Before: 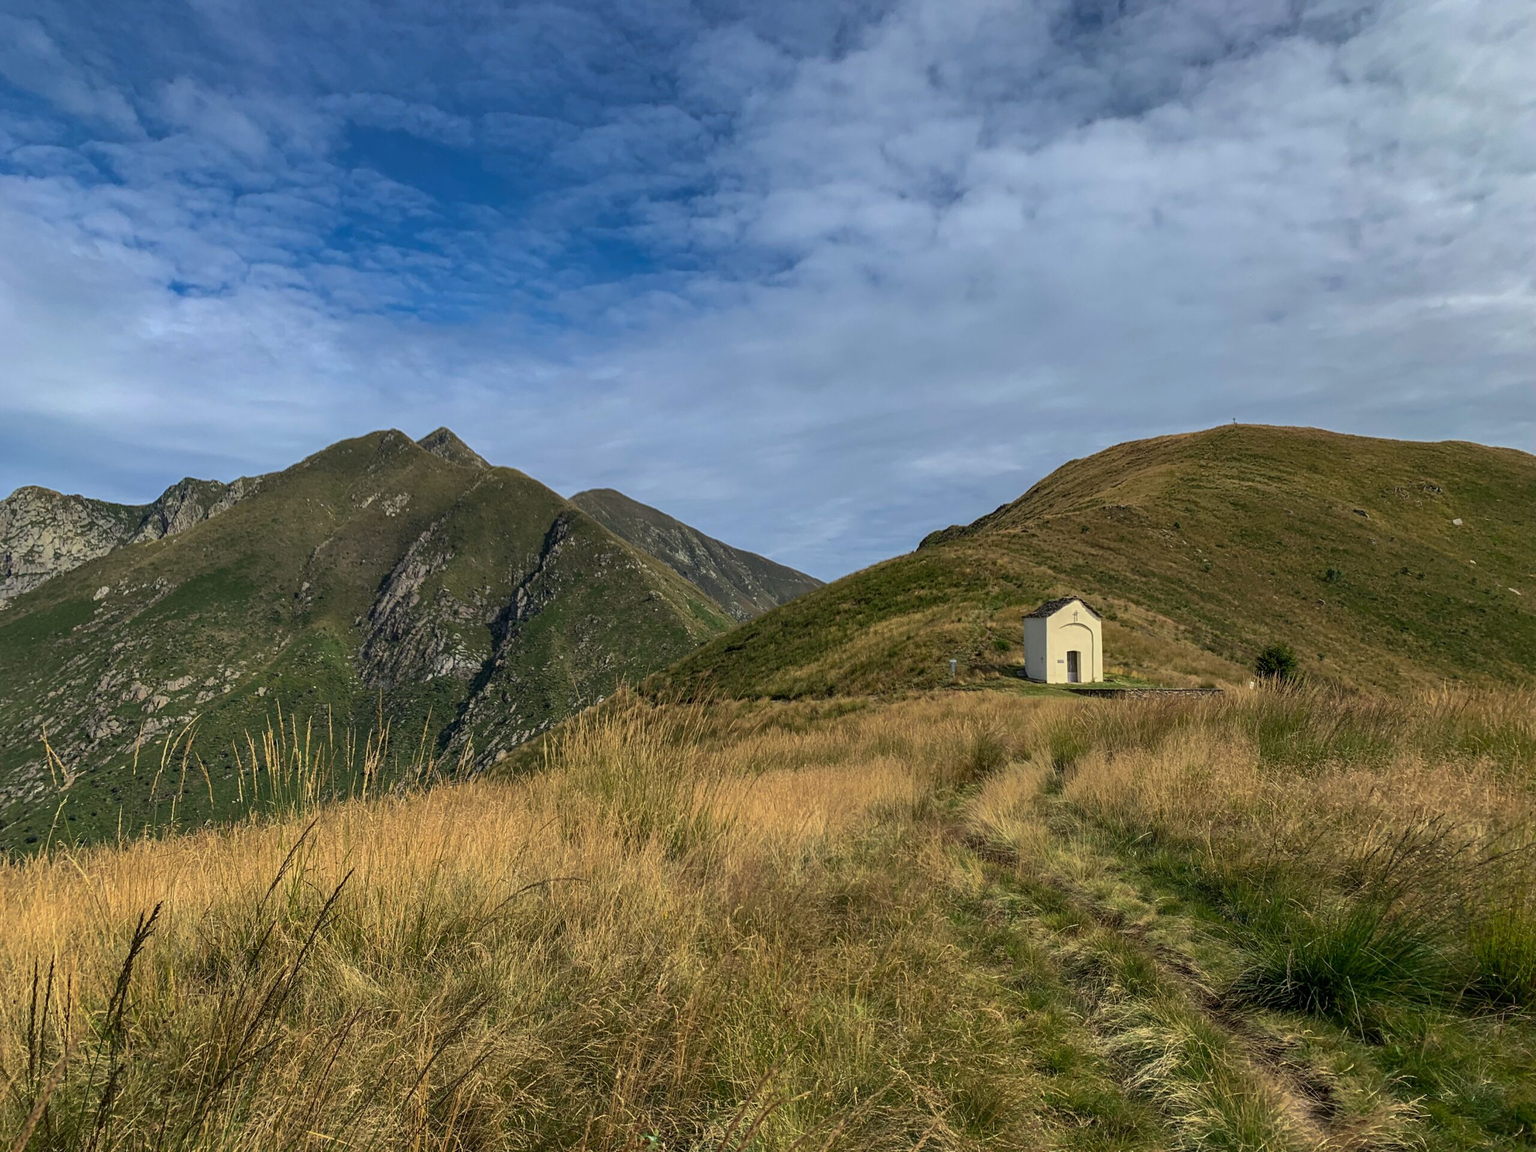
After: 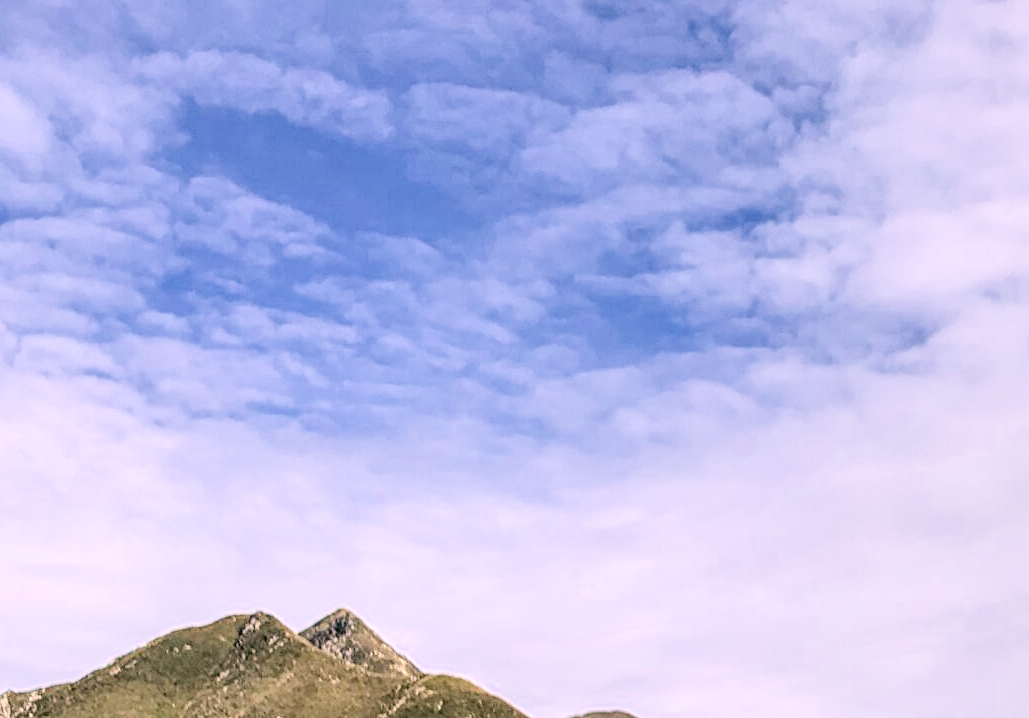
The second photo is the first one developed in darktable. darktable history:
contrast brightness saturation: contrast 0.141
exposure: exposure 2.05 EV, compensate highlight preservation false
crop: left 15.471%, top 5.457%, right 44.298%, bottom 57.096%
local contrast: highlights 60%, shadows 62%, detail 160%
filmic rgb: middle gray luminance 28.87%, black relative exposure -10.36 EV, white relative exposure 5.48 EV, target black luminance 0%, hardness 3.92, latitude 1.13%, contrast 1.124, highlights saturation mix 5.46%, shadows ↔ highlights balance 15.23%
color correction: highlights a* 12.54, highlights b* 5.48
